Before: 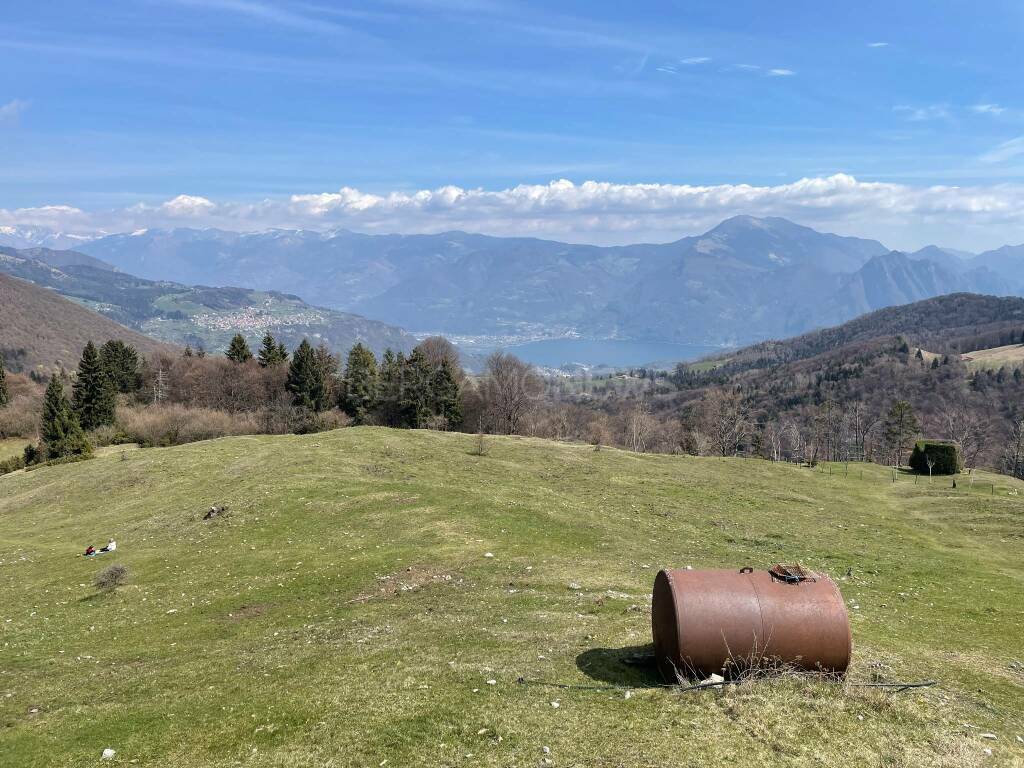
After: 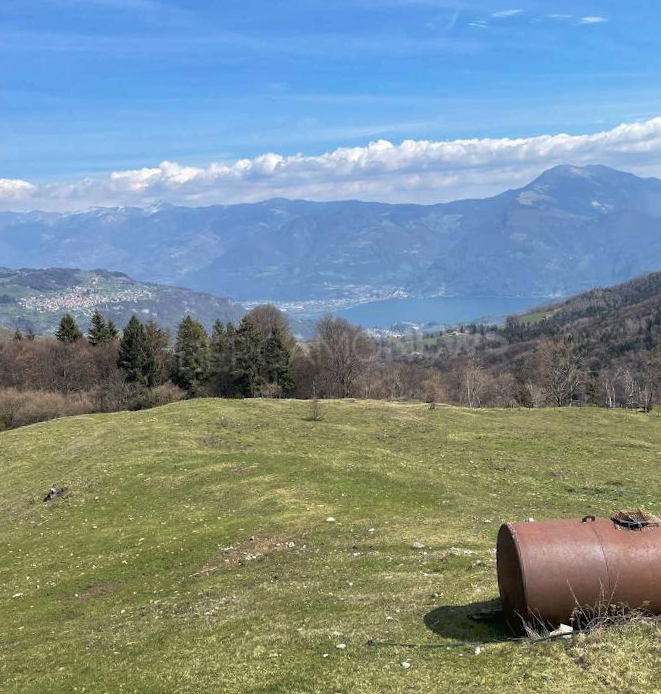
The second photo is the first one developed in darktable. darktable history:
tone curve: curves: ch0 [(0, 0) (0.003, 0.013) (0.011, 0.02) (0.025, 0.037) (0.044, 0.068) (0.069, 0.108) (0.1, 0.138) (0.136, 0.168) (0.177, 0.203) (0.224, 0.241) (0.277, 0.281) (0.335, 0.328) (0.399, 0.382) (0.468, 0.448) (0.543, 0.519) (0.623, 0.603) (0.709, 0.705) (0.801, 0.808) (0.898, 0.903) (1, 1)], preserve colors none
crop and rotate: left 15.446%, right 17.836%
rotate and perspective: rotation -3.52°, crop left 0.036, crop right 0.964, crop top 0.081, crop bottom 0.919
